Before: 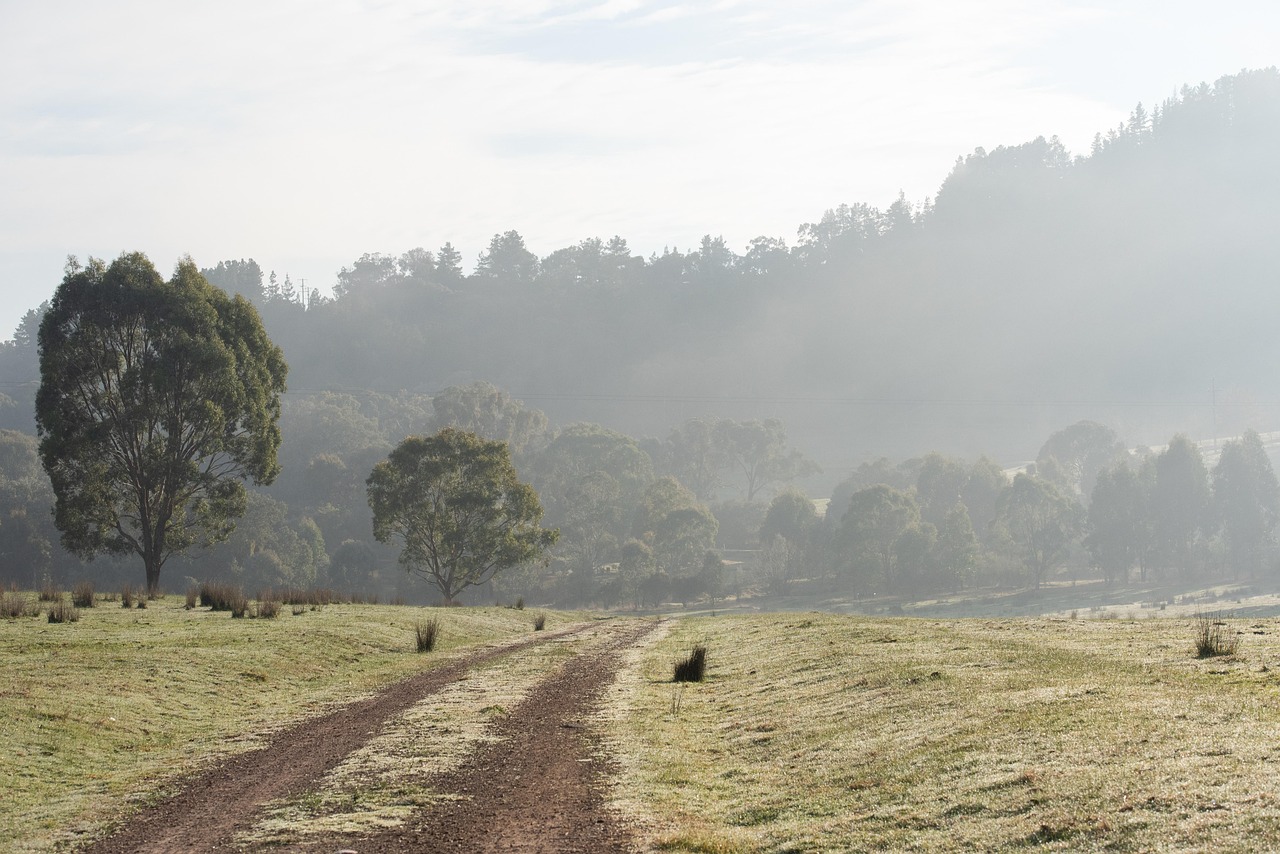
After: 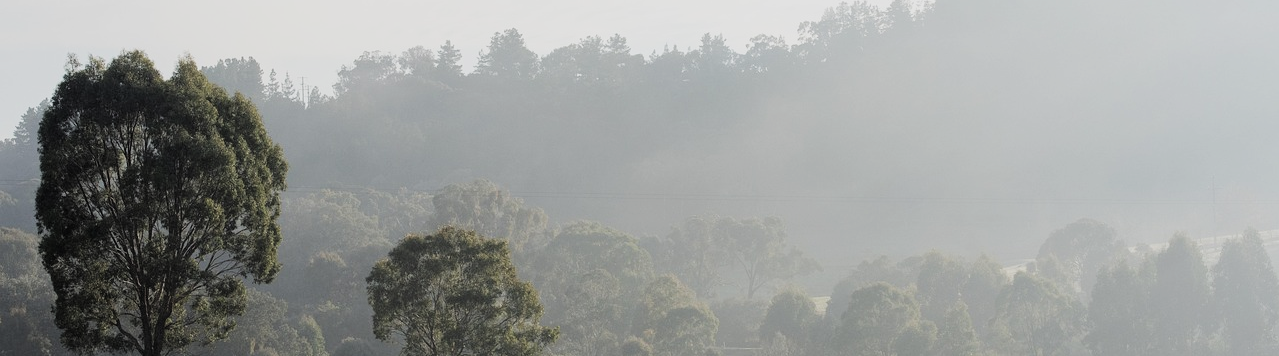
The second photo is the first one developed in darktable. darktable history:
crop and rotate: top 23.818%, bottom 34.403%
filmic rgb: black relative exposure -5.09 EV, white relative exposure 3.98 EV, threshold 2.97 EV, hardness 2.9, contrast 1.299, highlights saturation mix -28.86%, enable highlight reconstruction true
